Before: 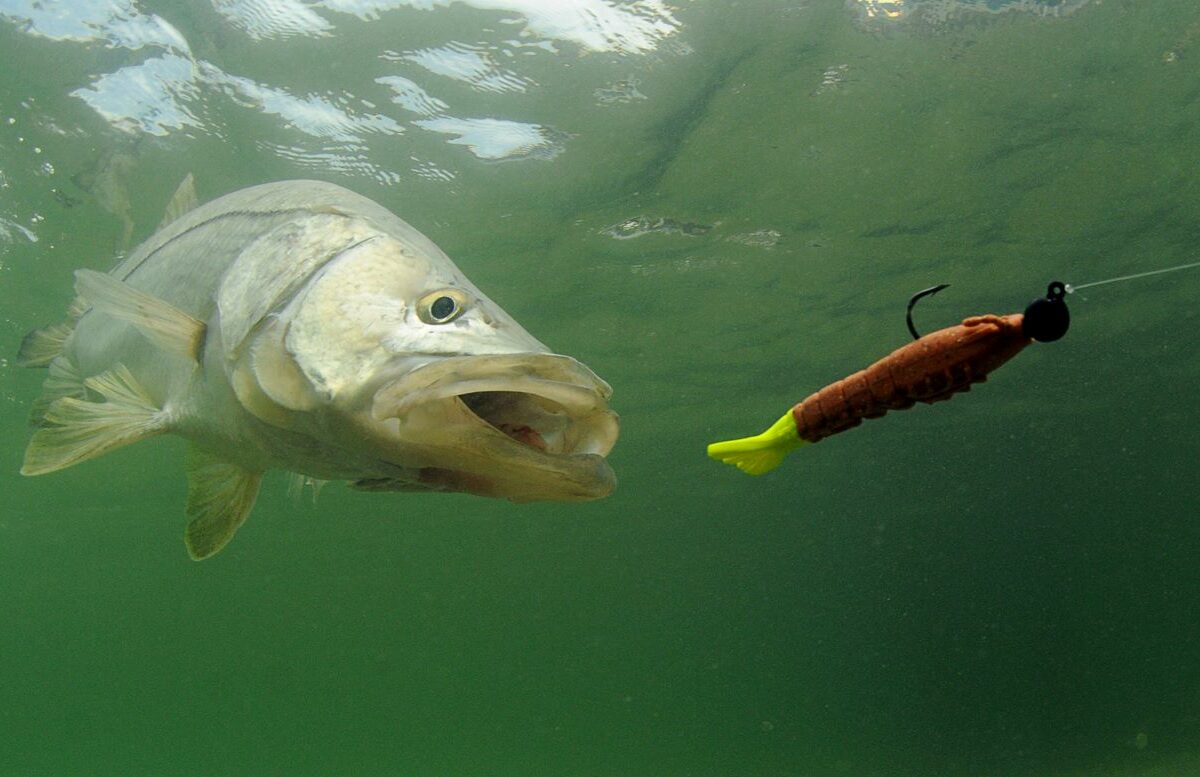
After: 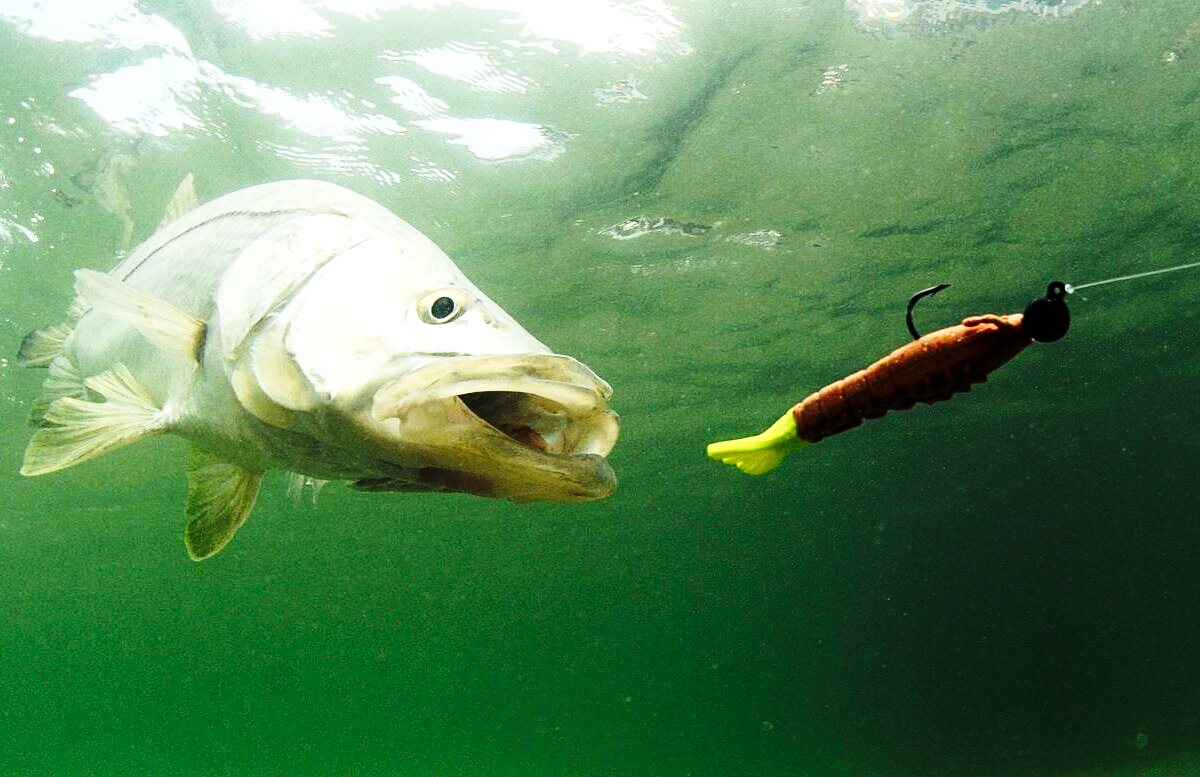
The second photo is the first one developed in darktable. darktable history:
tone equalizer: -8 EV -1.06 EV, -7 EV -1.04 EV, -6 EV -0.892 EV, -5 EV -0.585 EV, -3 EV 0.561 EV, -2 EV 0.84 EV, -1 EV 0.987 EV, +0 EV 1.07 EV, edges refinement/feathering 500, mask exposure compensation -1.57 EV, preserve details no
base curve: curves: ch0 [(0, 0) (0.028, 0.03) (0.121, 0.232) (0.46, 0.748) (0.859, 0.968) (1, 1)], preserve colors none
